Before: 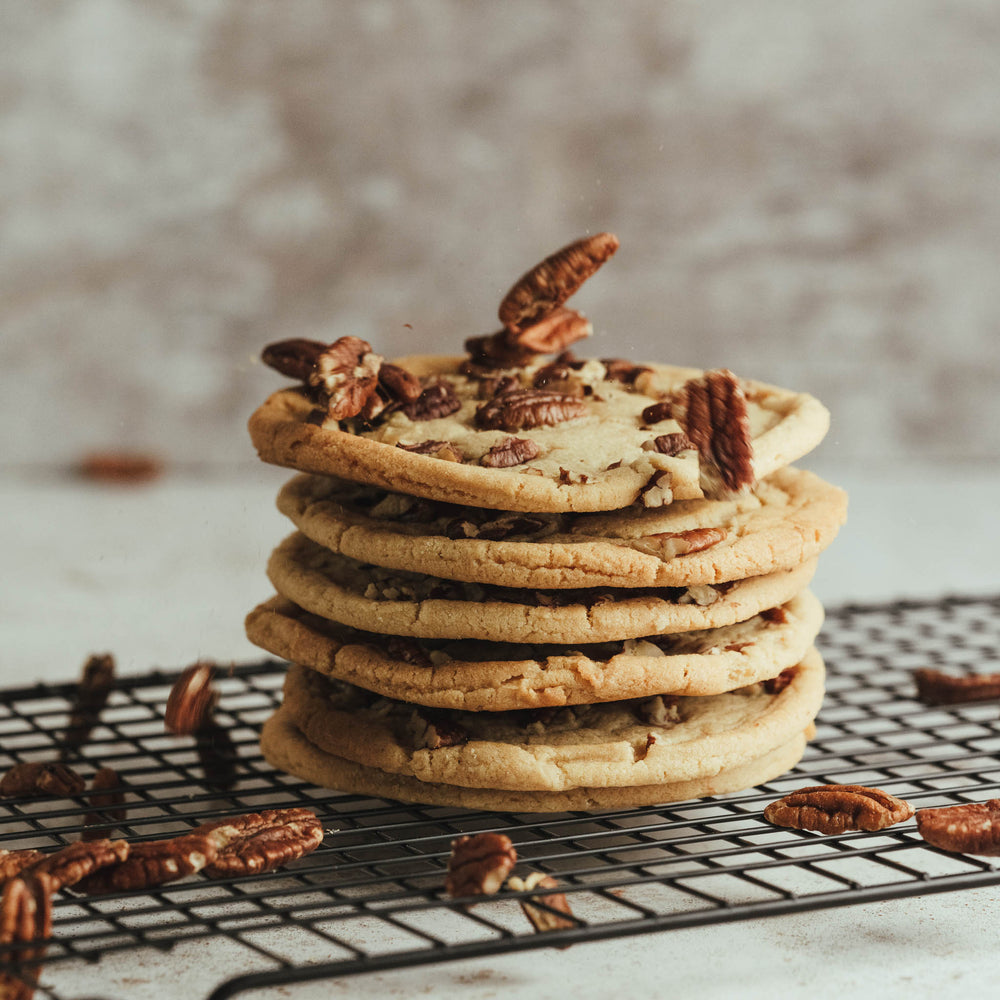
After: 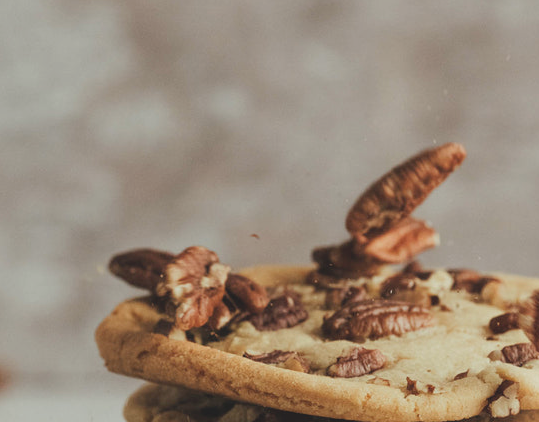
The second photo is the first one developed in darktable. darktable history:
crop: left 15.306%, top 9.065%, right 30.789%, bottom 48.638%
contrast brightness saturation: contrast -0.15, brightness 0.05, saturation -0.12
